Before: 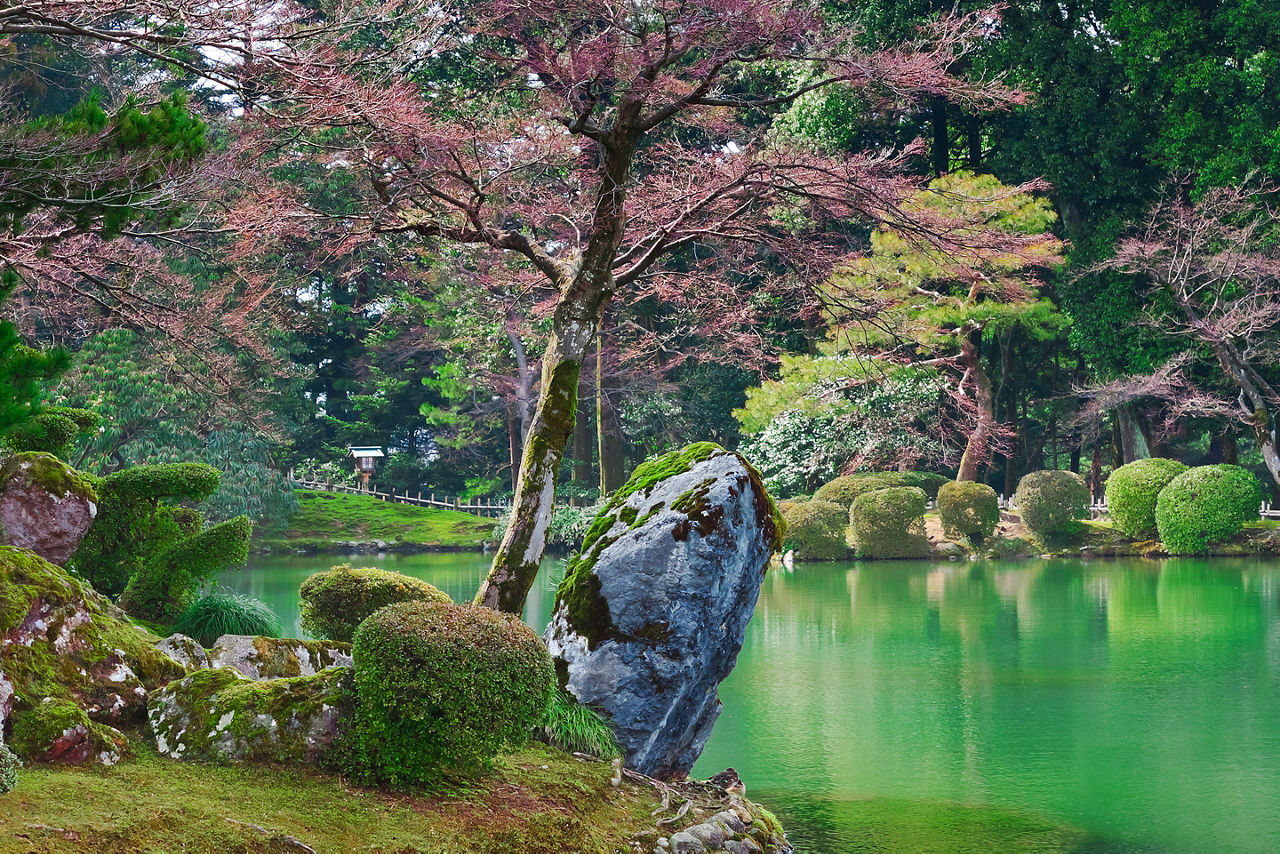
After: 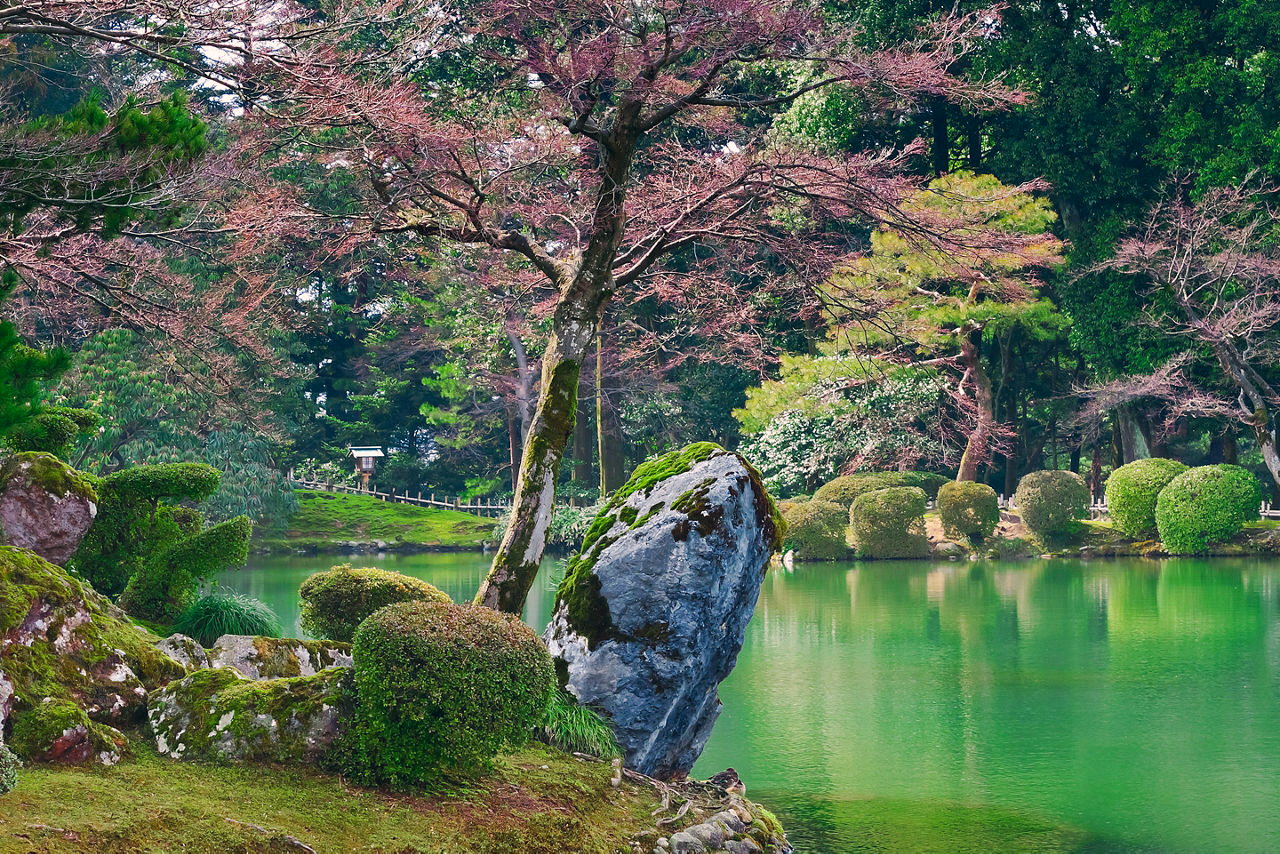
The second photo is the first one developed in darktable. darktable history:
color correction: highlights a* 5.48, highlights b* 5.34, shadows a* -4.43, shadows b* -5.21
